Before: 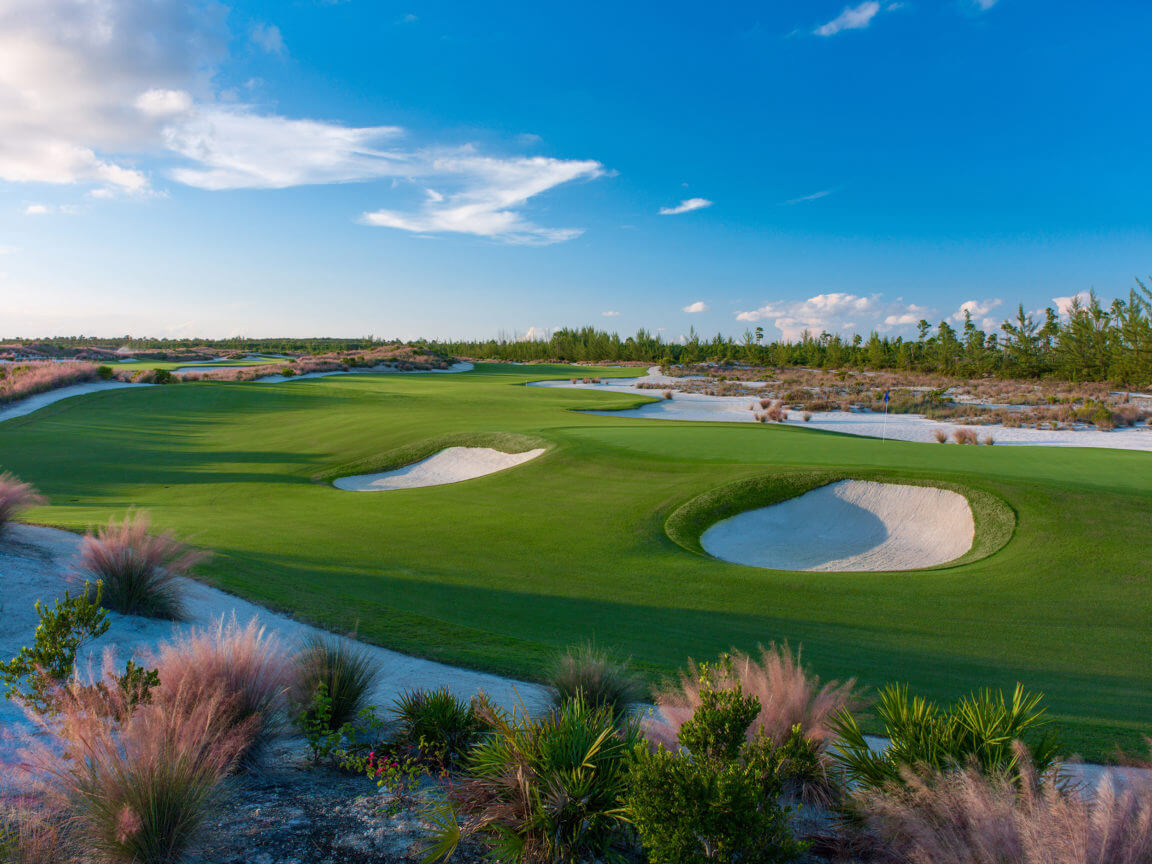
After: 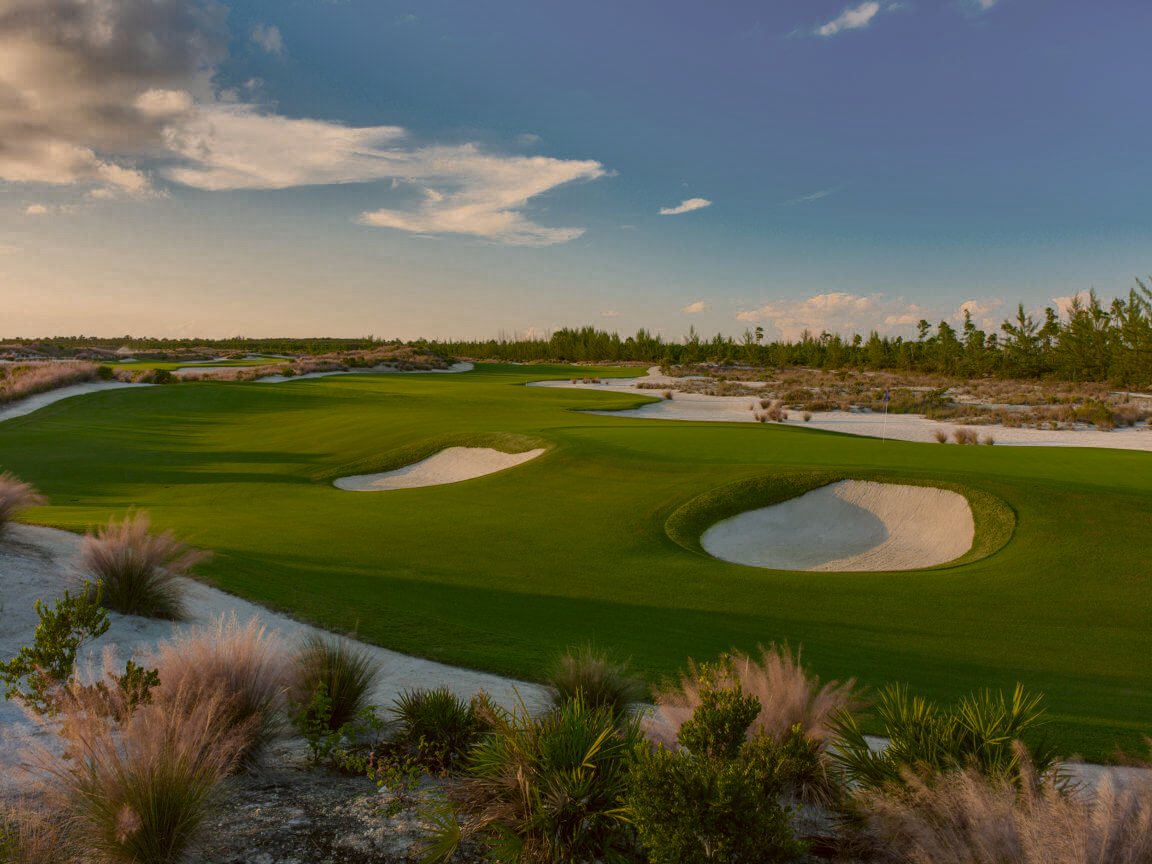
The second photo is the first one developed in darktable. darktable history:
sharpen: radius 2.911, amount 0.869, threshold 47.138
color correction: highlights a* 11.01, highlights b* 30.46, shadows a* 2.88, shadows b* 17.82, saturation 1.74
color zones: curves: ch0 [(0, 0.487) (0.241, 0.395) (0.434, 0.373) (0.658, 0.412) (0.838, 0.487)]; ch1 [(0, 0) (0.053, 0.053) (0.211, 0.202) (0.579, 0.259) (0.781, 0.241)]
shadows and highlights: shadows 20.8, highlights -80.75, soften with gaussian
